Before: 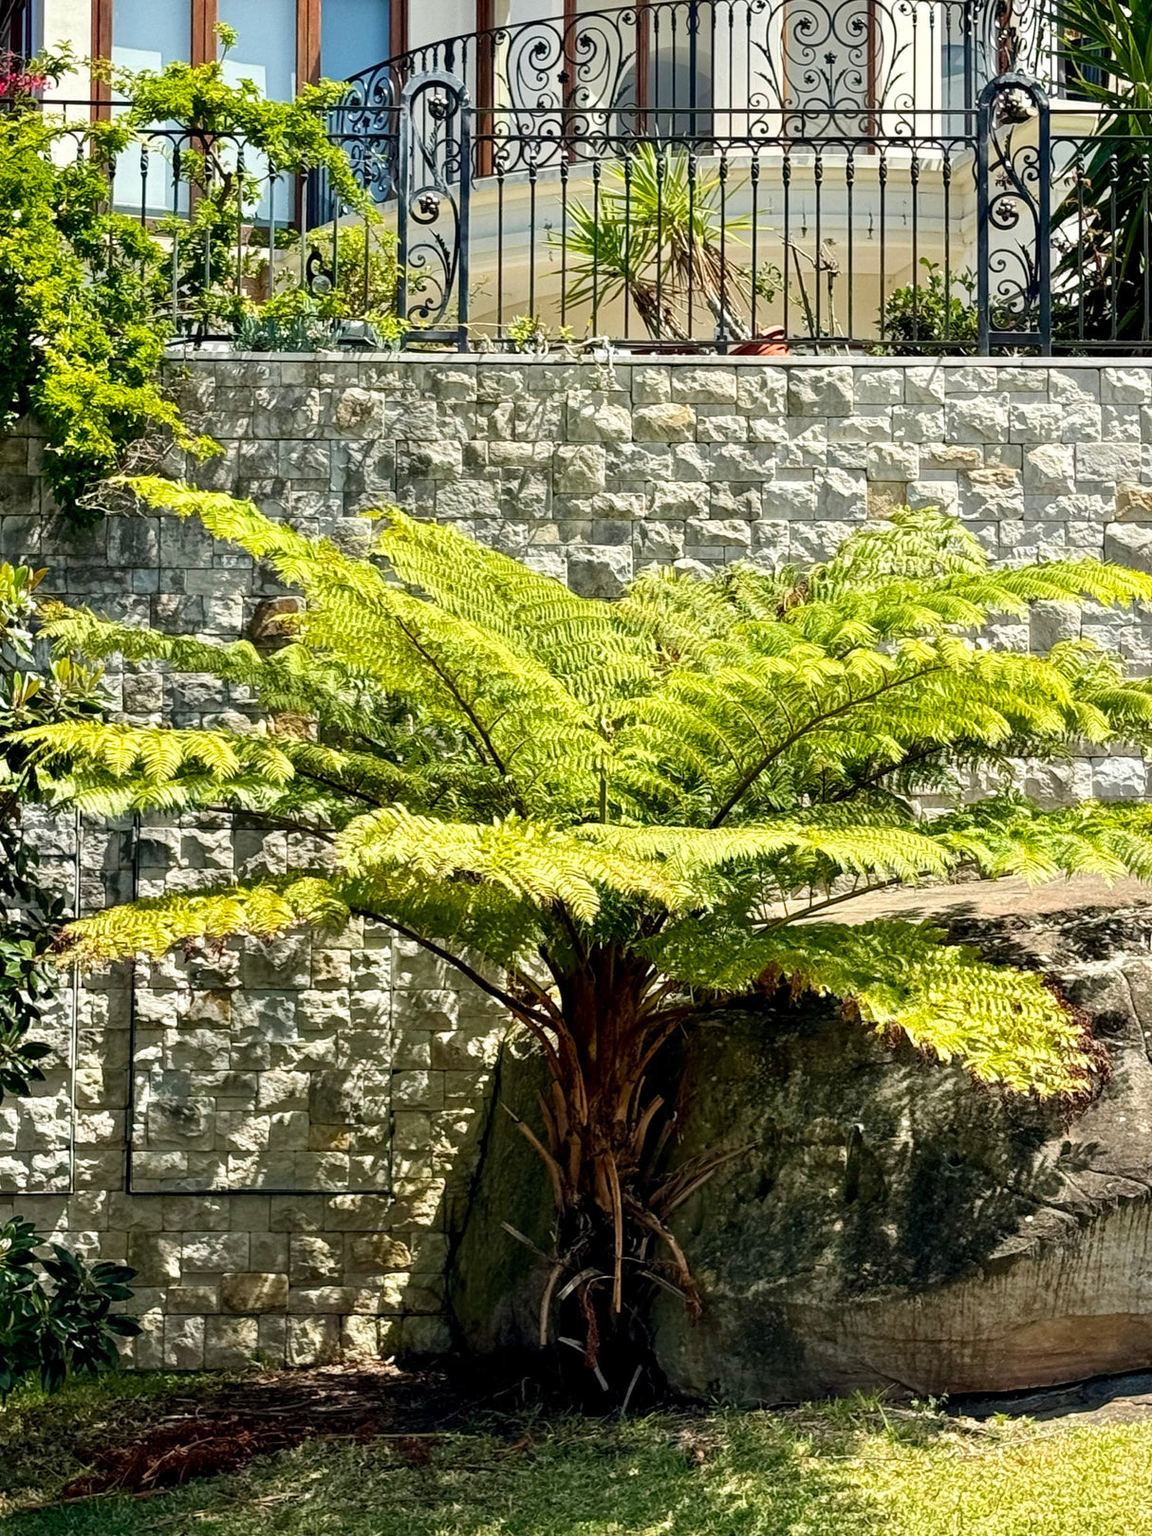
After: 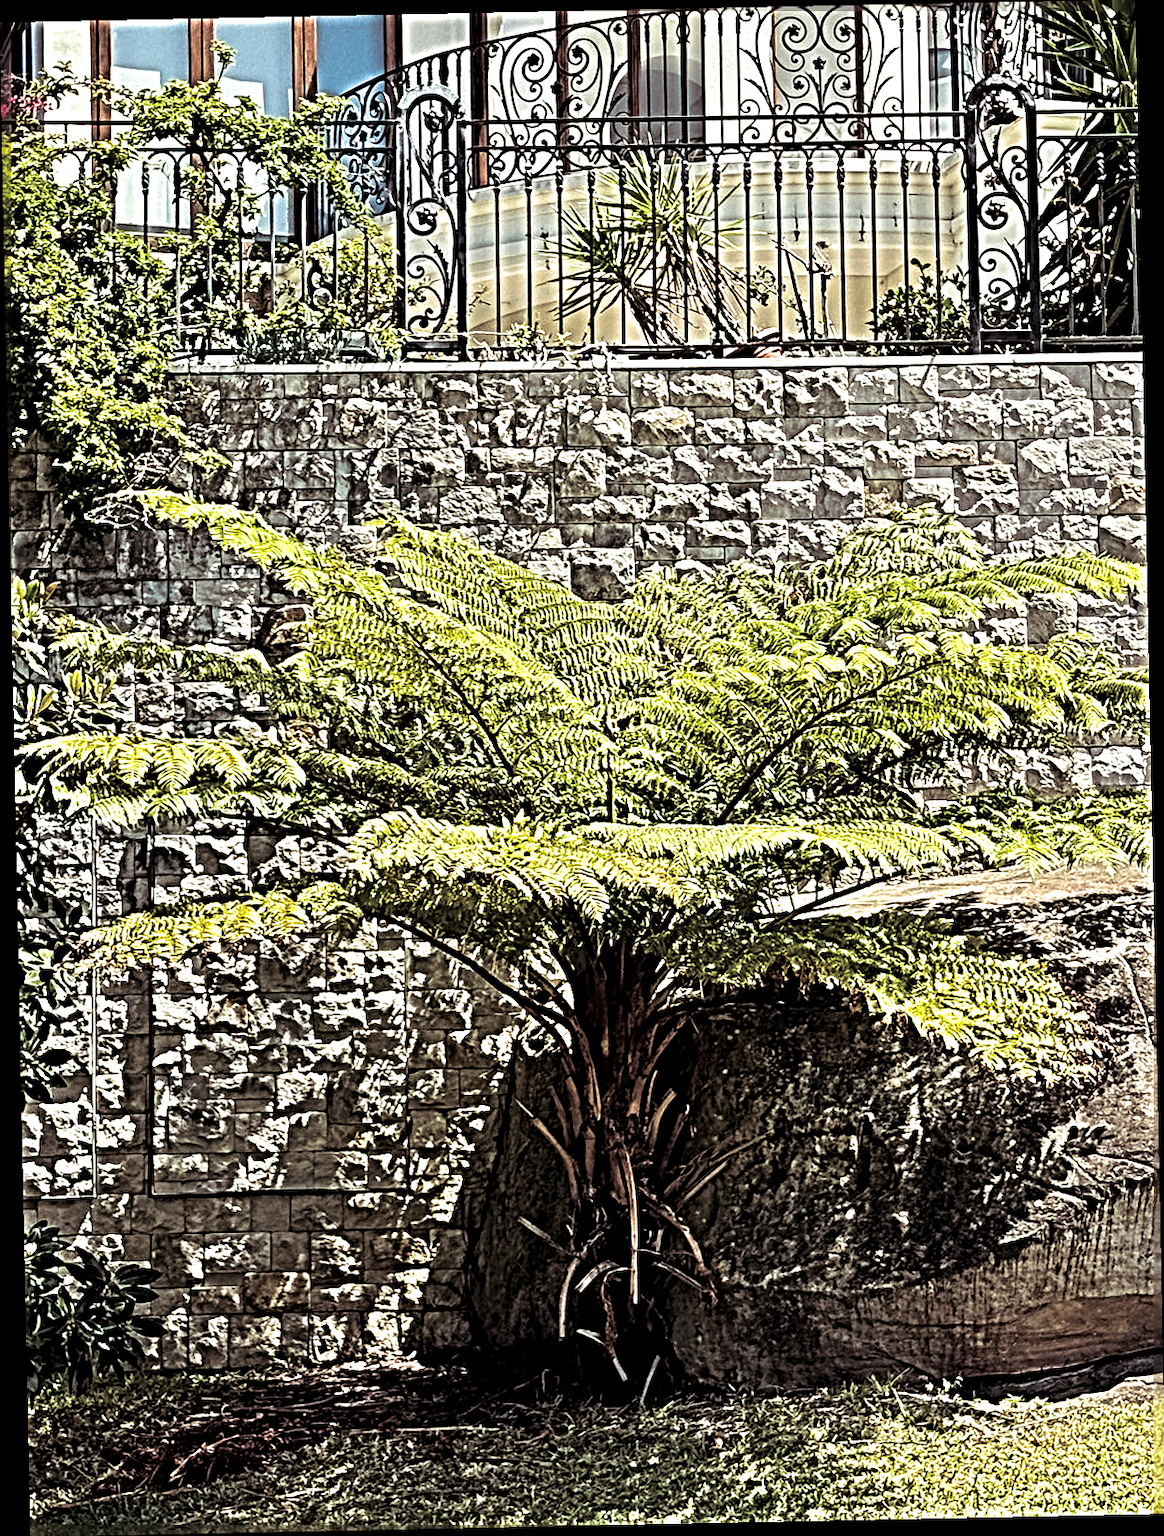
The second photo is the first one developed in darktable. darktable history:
split-toning: shadows › saturation 0.2
sharpen: radius 6.3, amount 1.8, threshold 0
rotate and perspective: rotation -1.17°, automatic cropping off
